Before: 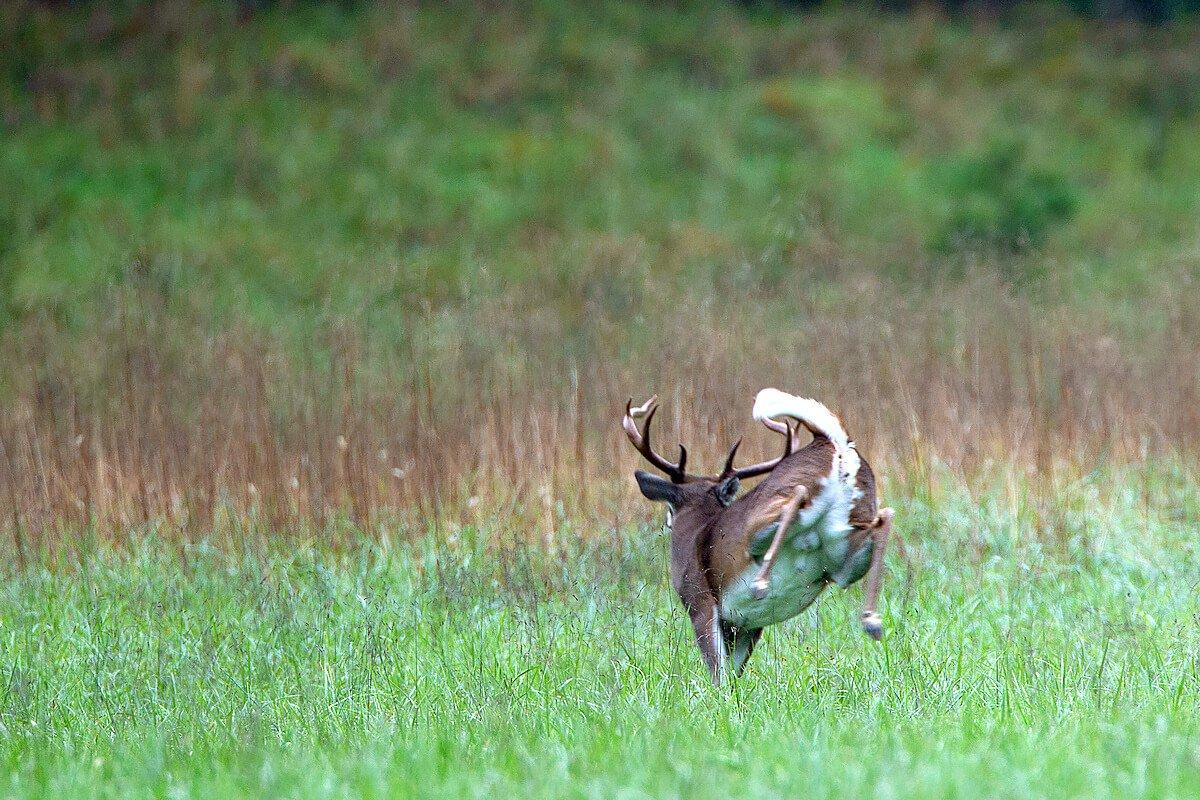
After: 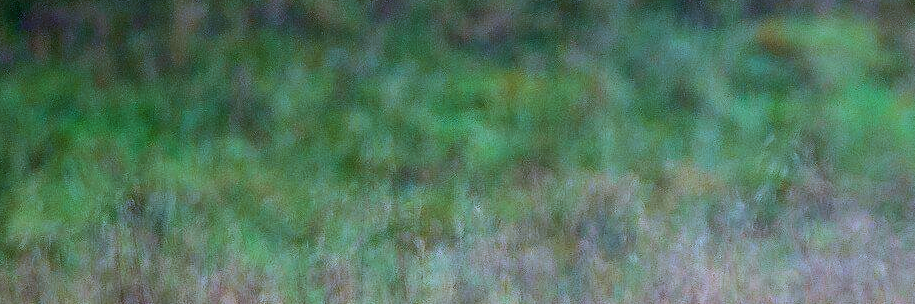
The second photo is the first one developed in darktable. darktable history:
shadows and highlights: shadows 40, highlights -60
graduated density: hue 238.83°, saturation 50%
velvia: on, module defaults
tone equalizer: -8 EV -0.75 EV, -7 EV -0.7 EV, -6 EV -0.6 EV, -5 EV -0.4 EV, -3 EV 0.4 EV, -2 EV 0.6 EV, -1 EV 0.7 EV, +0 EV 0.75 EV, edges refinement/feathering 500, mask exposure compensation -1.57 EV, preserve details no
crop: left 0.579%, top 7.627%, right 23.167%, bottom 54.275%
white balance: red 0.948, green 1.02, blue 1.176
sharpen: radius 2.883, amount 0.868, threshold 47.523
exposure: black level correction 0.005, exposure 0.014 EV, compensate highlight preservation false
